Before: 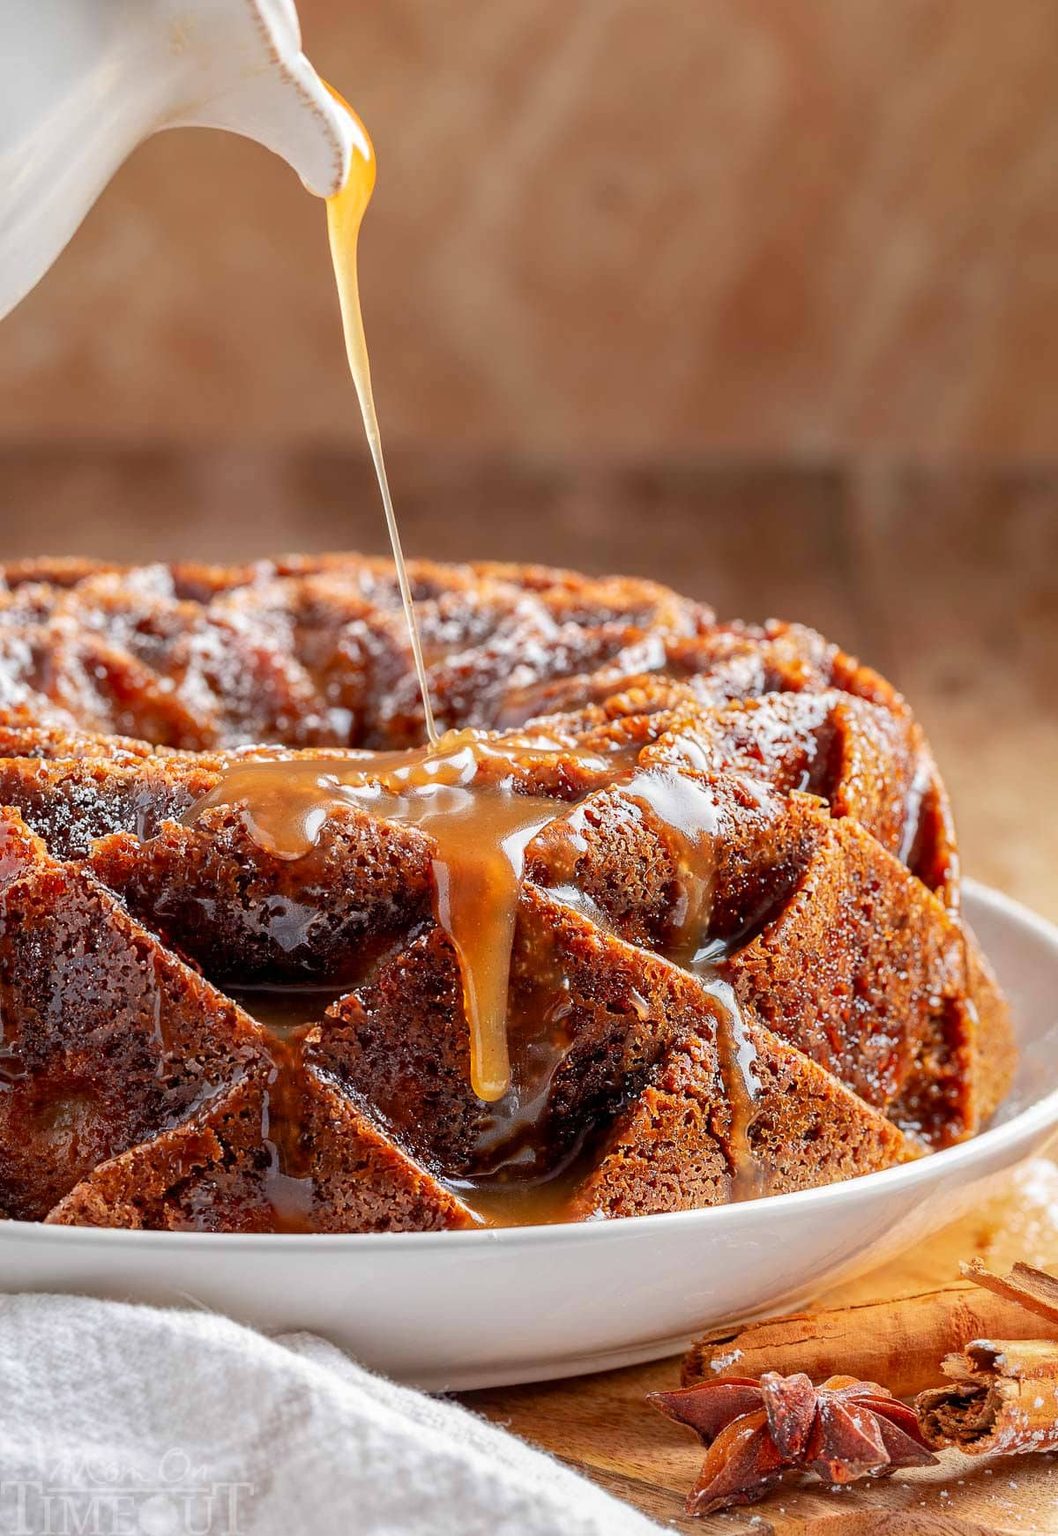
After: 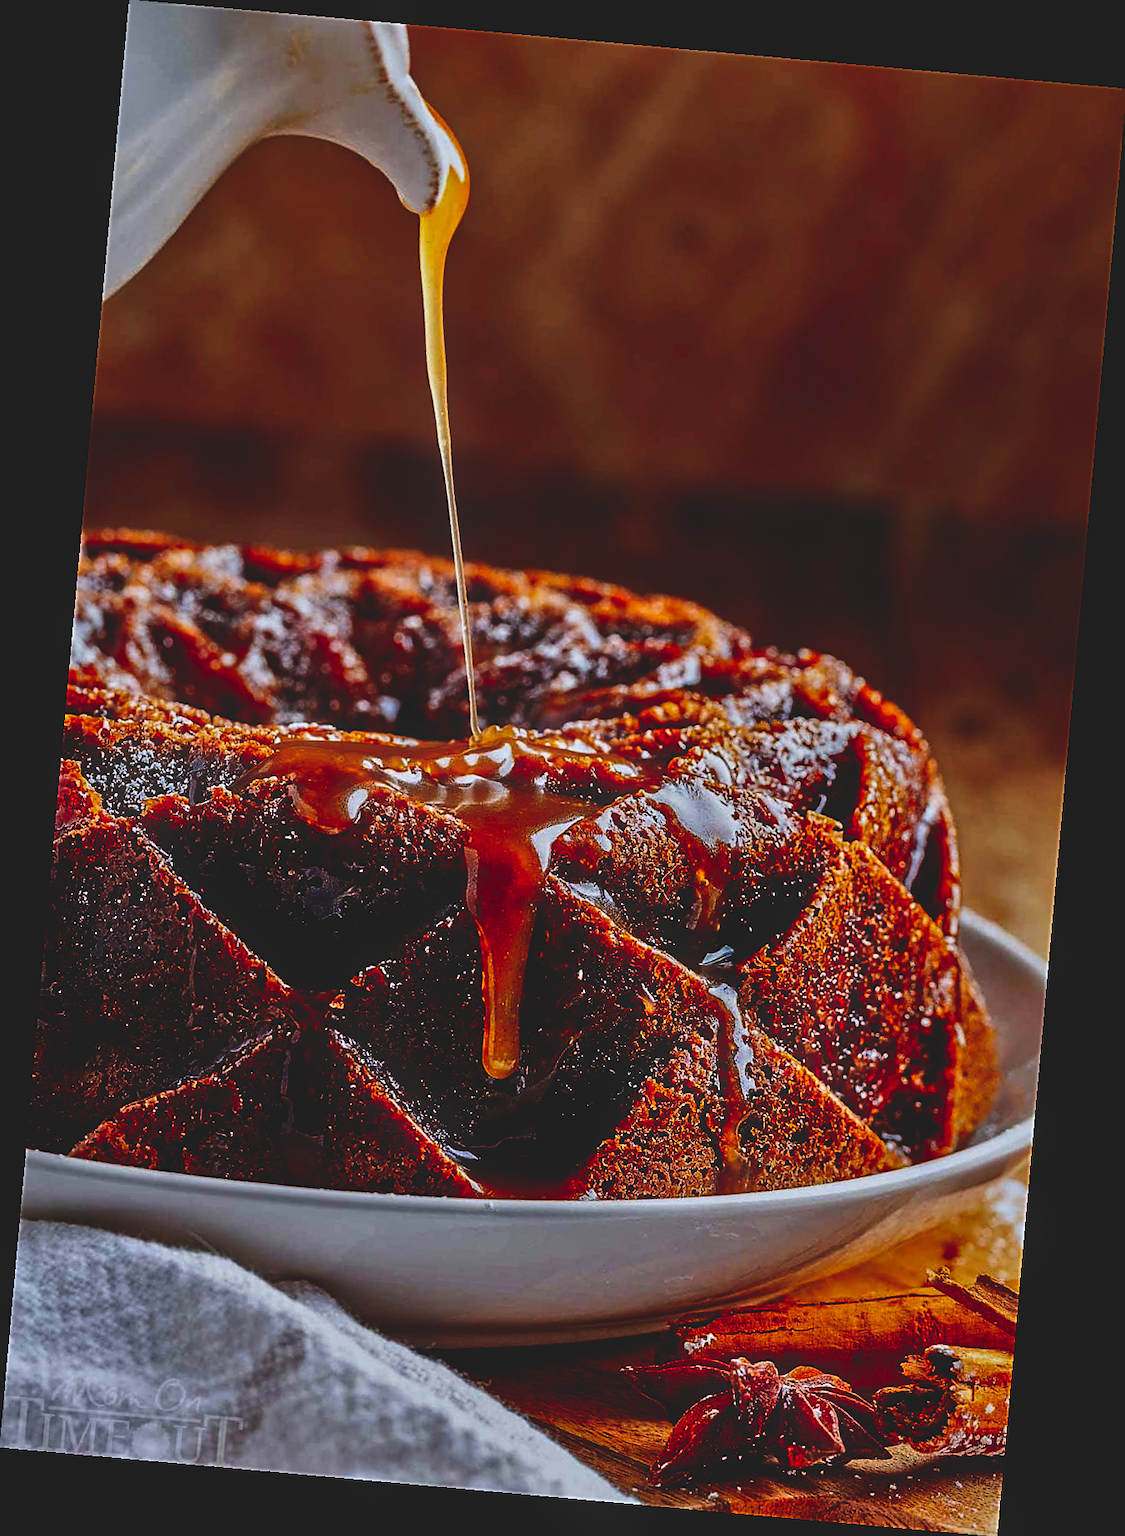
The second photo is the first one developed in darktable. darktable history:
white balance: red 0.974, blue 1.044
sharpen: on, module defaults
rotate and perspective: rotation 5.12°, automatic cropping off
contrast brightness saturation: contrast 0.19, brightness -0.11, saturation 0.21
bloom: size 5%, threshold 95%, strength 15%
base curve: curves: ch0 [(0, 0.036) (0.083, 0.04) (0.804, 1)], preserve colors none
tone equalizer: -8 EV -0.002 EV, -7 EV 0.005 EV, -6 EV -0.008 EV, -5 EV 0.007 EV, -4 EV -0.042 EV, -3 EV -0.233 EV, -2 EV -0.662 EV, -1 EV -0.983 EV, +0 EV -0.969 EV, smoothing diameter 2%, edges refinement/feathering 20, mask exposure compensation -1.57 EV, filter diffusion 5
